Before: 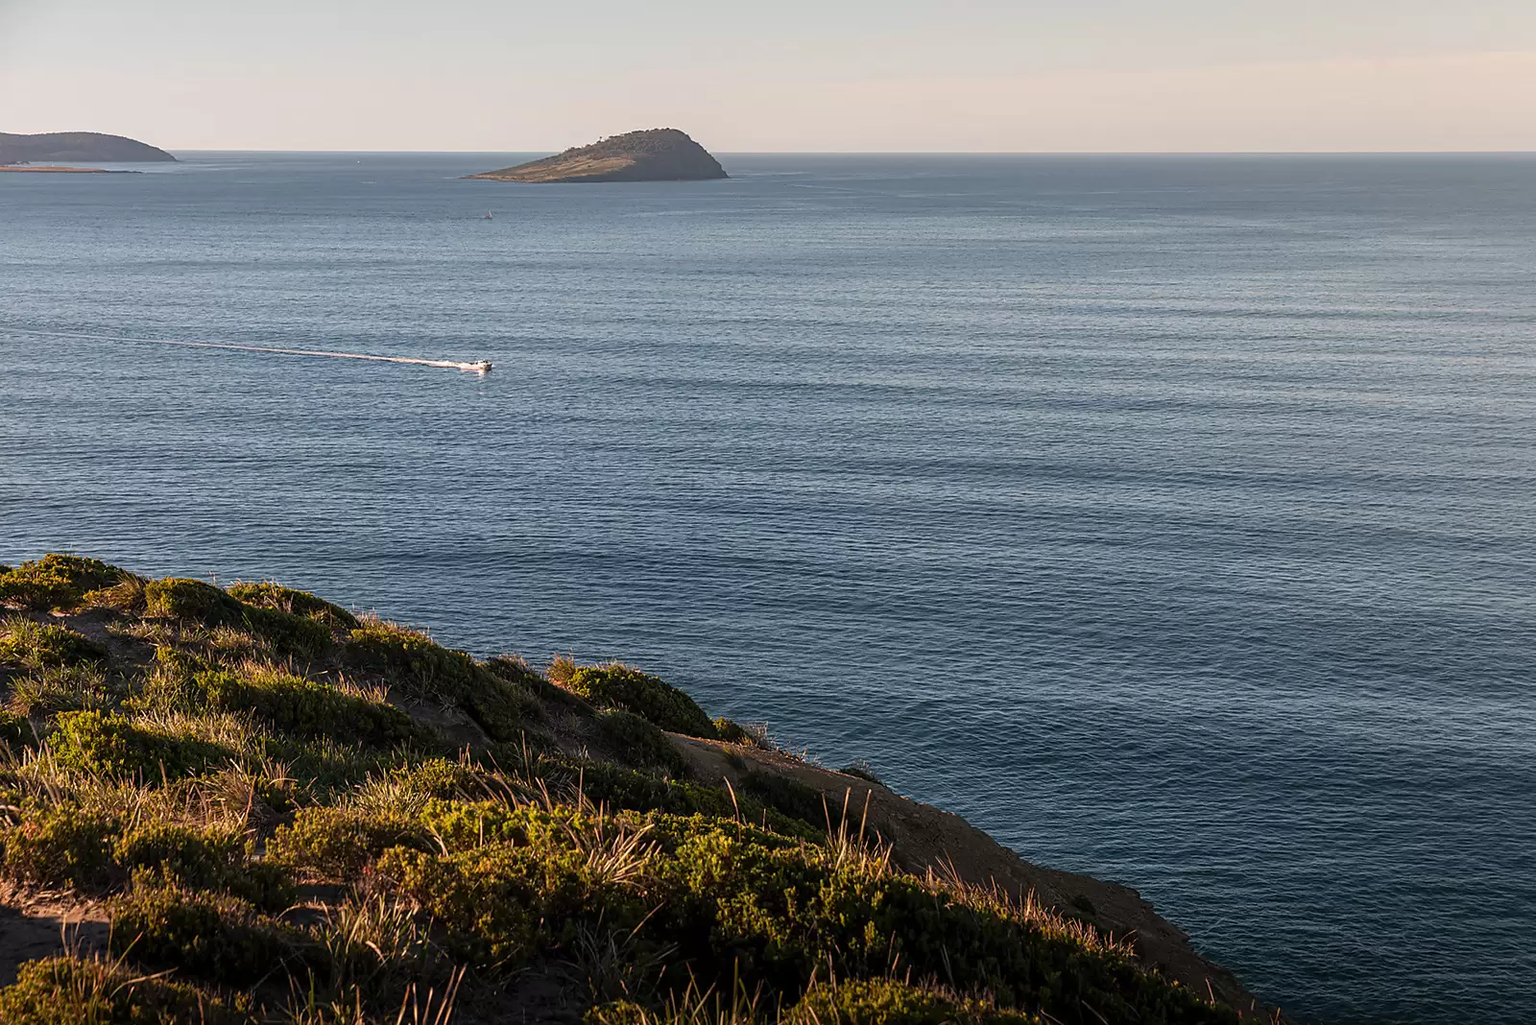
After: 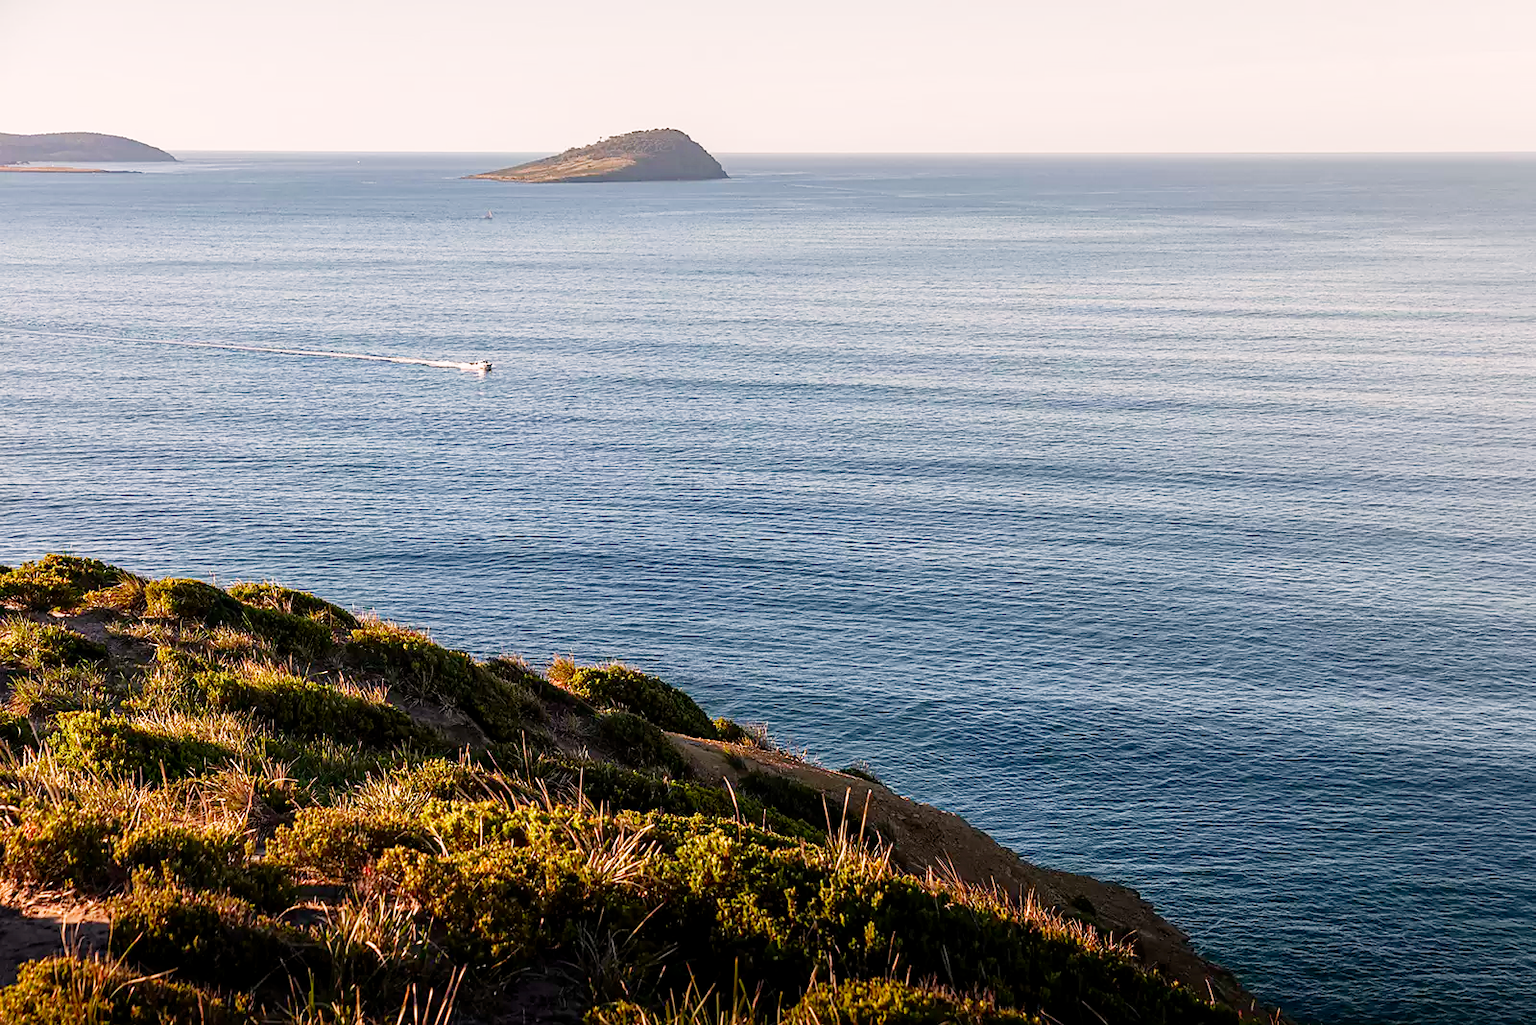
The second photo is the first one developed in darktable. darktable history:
color correction: highlights a* 3.22, highlights b* 1.93, saturation 1.19
filmic rgb: middle gray luminance 9.23%, black relative exposure -10.55 EV, white relative exposure 3.45 EV, threshold 6 EV, target black luminance 0%, hardness 5.98, latitude 59.69%, contrast 1.087, highlights saturation mix 5%, shadows ↔ highlights balance 29.23%, add noise in highlights 0, preserve chrominance no, color science v3 (2019), use custom middle-gray values true, iterations of high-quality reconstruction 0, contrast in highlights soft, enable highlight reconstruction true
